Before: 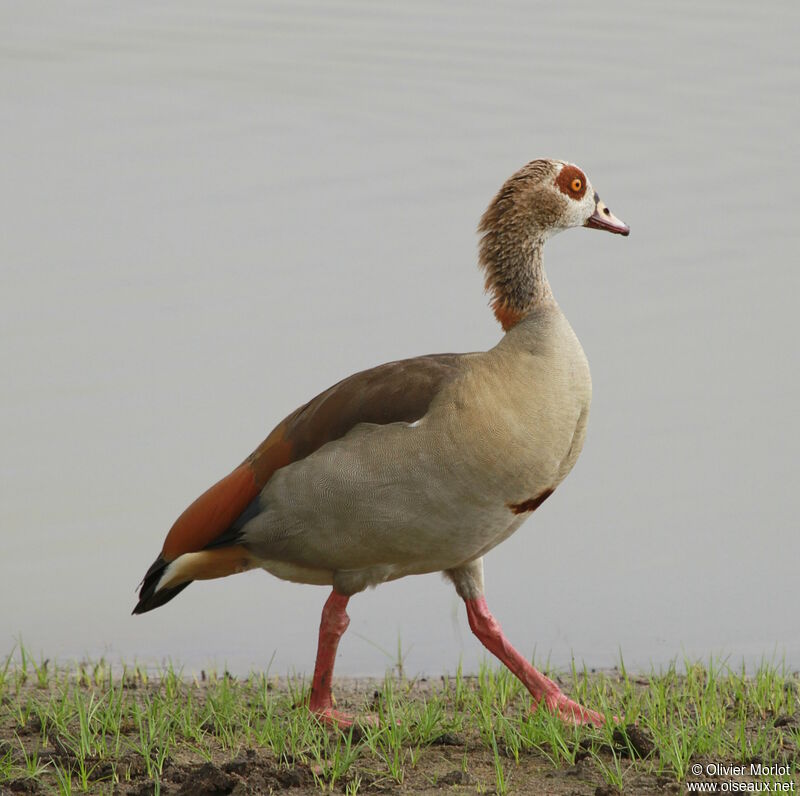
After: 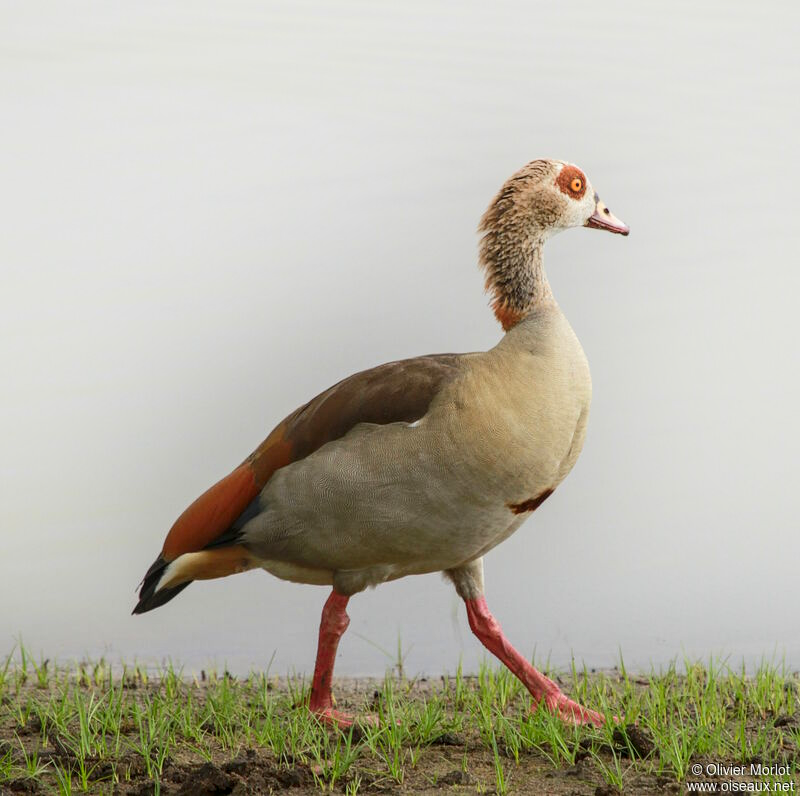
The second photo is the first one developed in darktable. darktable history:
local contrast: on, module defaults
shadows and highlights: shadows -90, highlights 90, soften with gaussian
contrast brightness saturation: contrast 0.04, saturation 0.16
